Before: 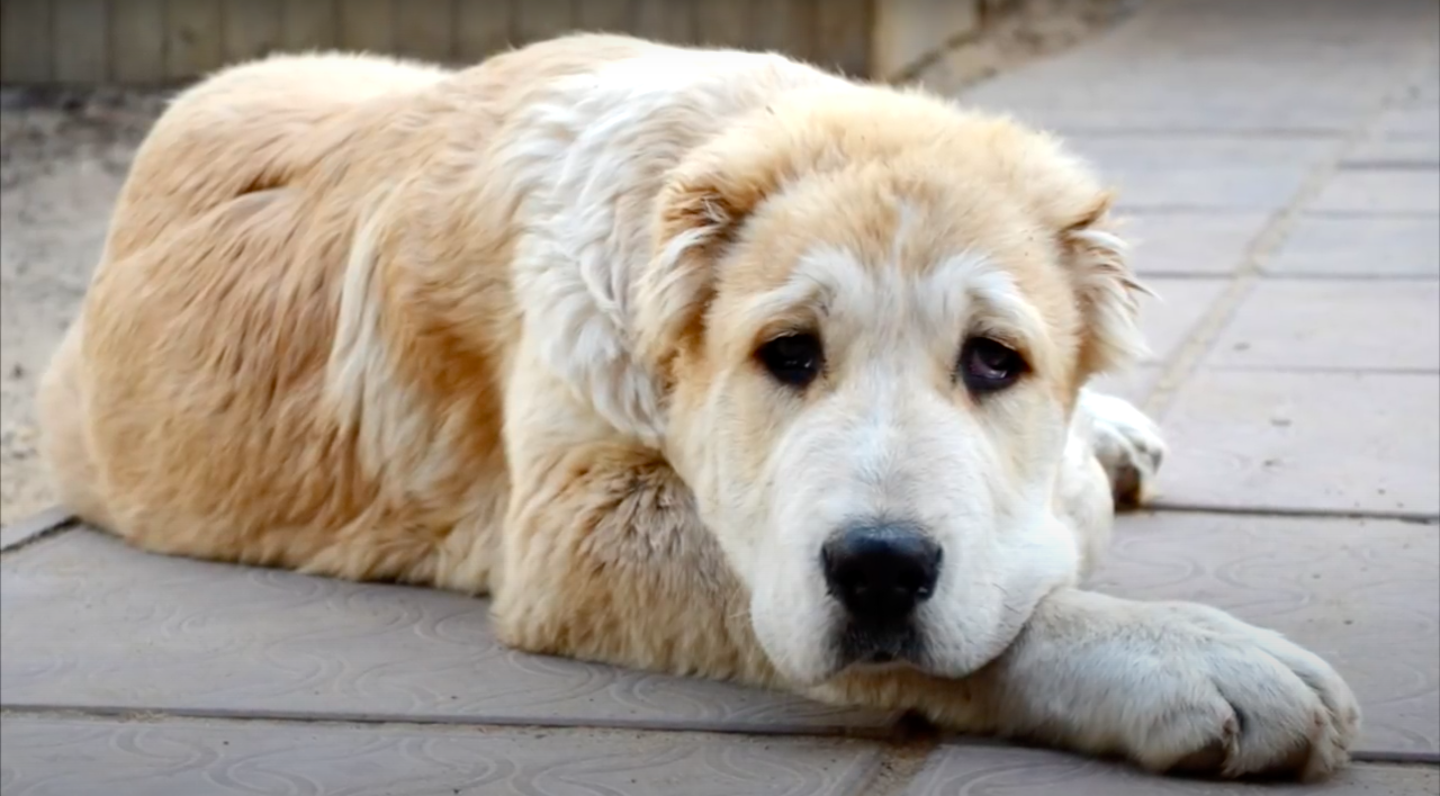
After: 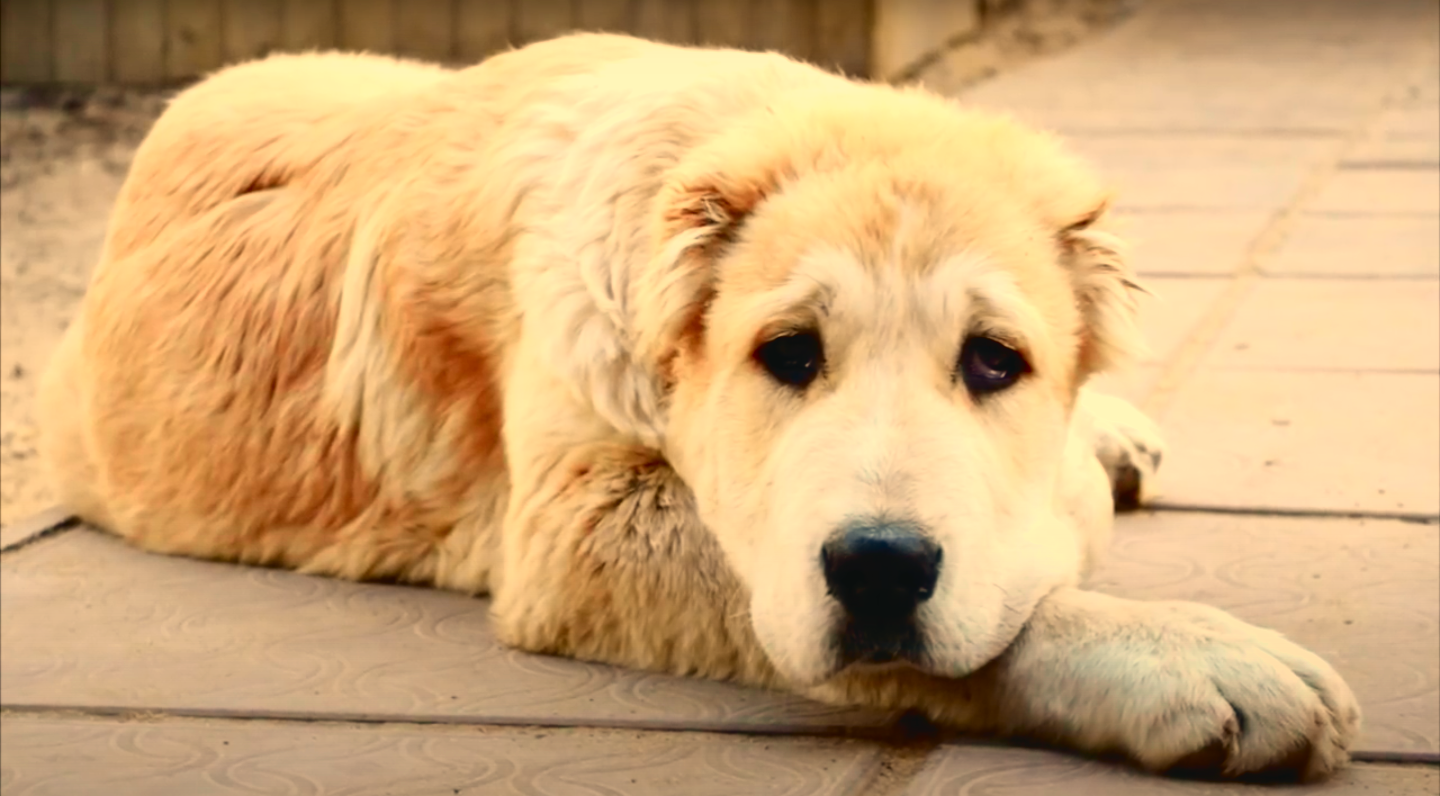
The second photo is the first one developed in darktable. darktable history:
contrast brightness saturation: contrast -0.02, brightness -0.01, saturation 0.03
rgb levels: preserve colors max RGB
tone curve: curves: ch0 [(0.001, 0.034) (0.115, 0.093) (0.251, 0.232) (0.382, 0.397) (0.652, 0.719) (0.802, 0.876) (1, 0.998)]; ch1 [(0, 0) (0.384, 0.324) (0.472, 0.466) (0.504, 0.5) (0.517, 0.533) (0.547, 0.564) (0.582, 0.628) (0.657, 0.727) (1, 1)]; ch2 [(0, 0) (0.278, 0.232) (0.5, 0.5) (0.531, 0.552) (0.61, 0.653) (1, 1)], color space Lab, independent channels, preserve colors none
white balance: red 1.138, green 0.996, blue 0.812
